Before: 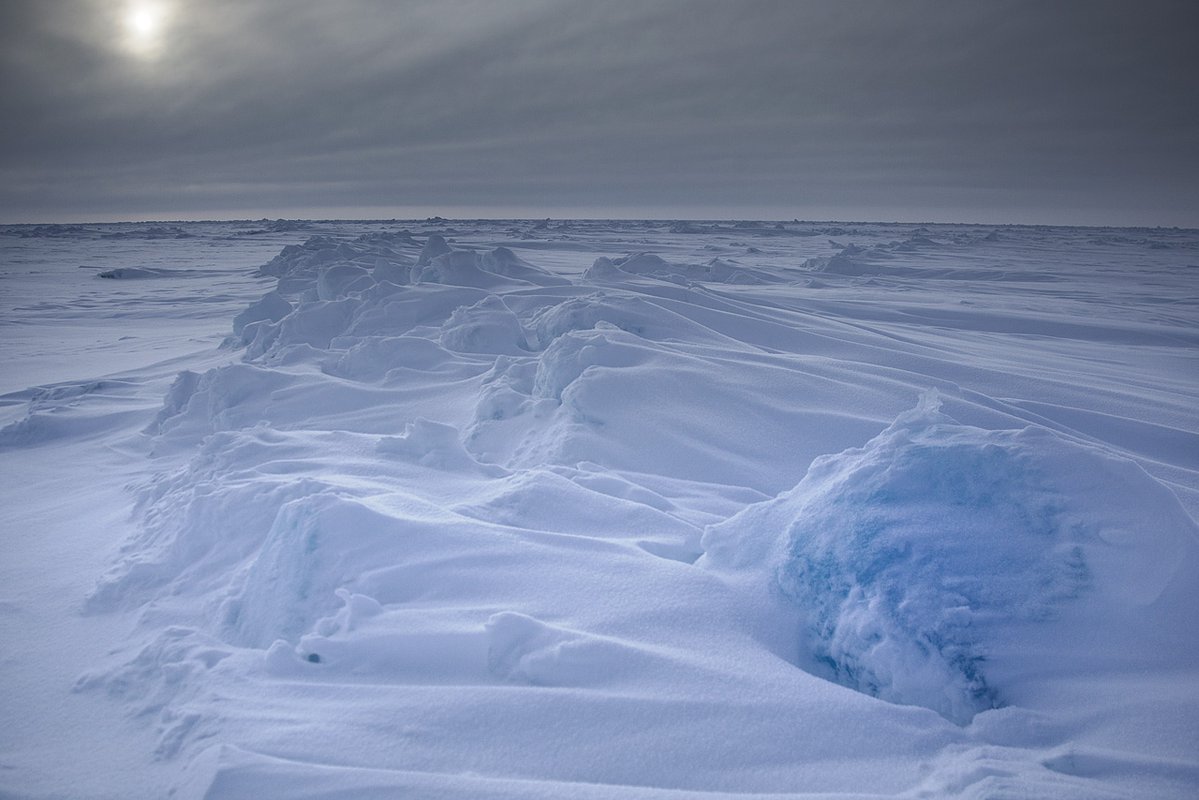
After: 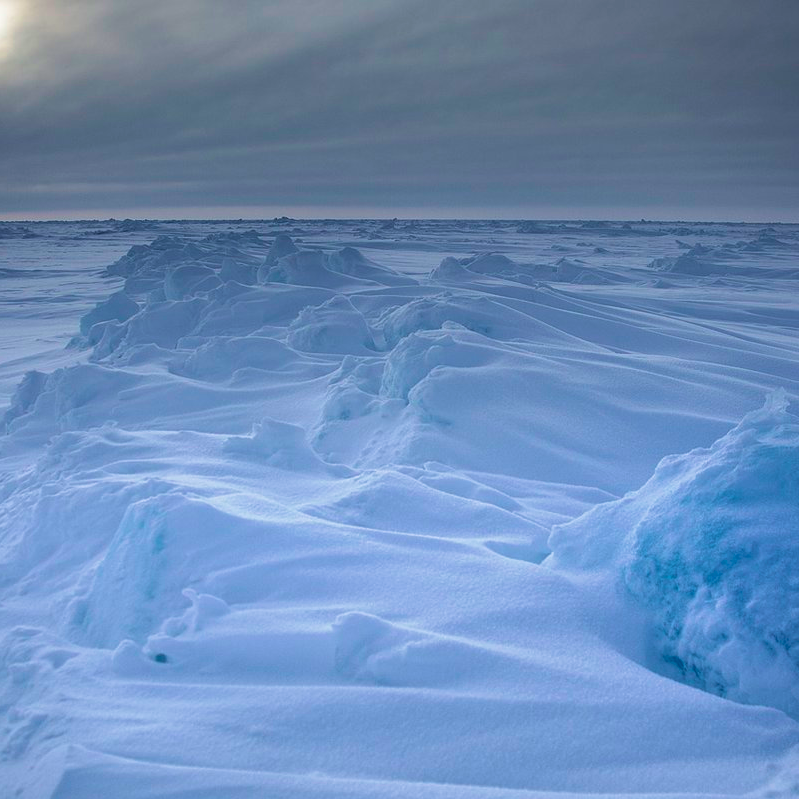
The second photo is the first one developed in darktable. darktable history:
velvia: strength 55.87%
crop and rotate: left 12.82%, right 20.461%
